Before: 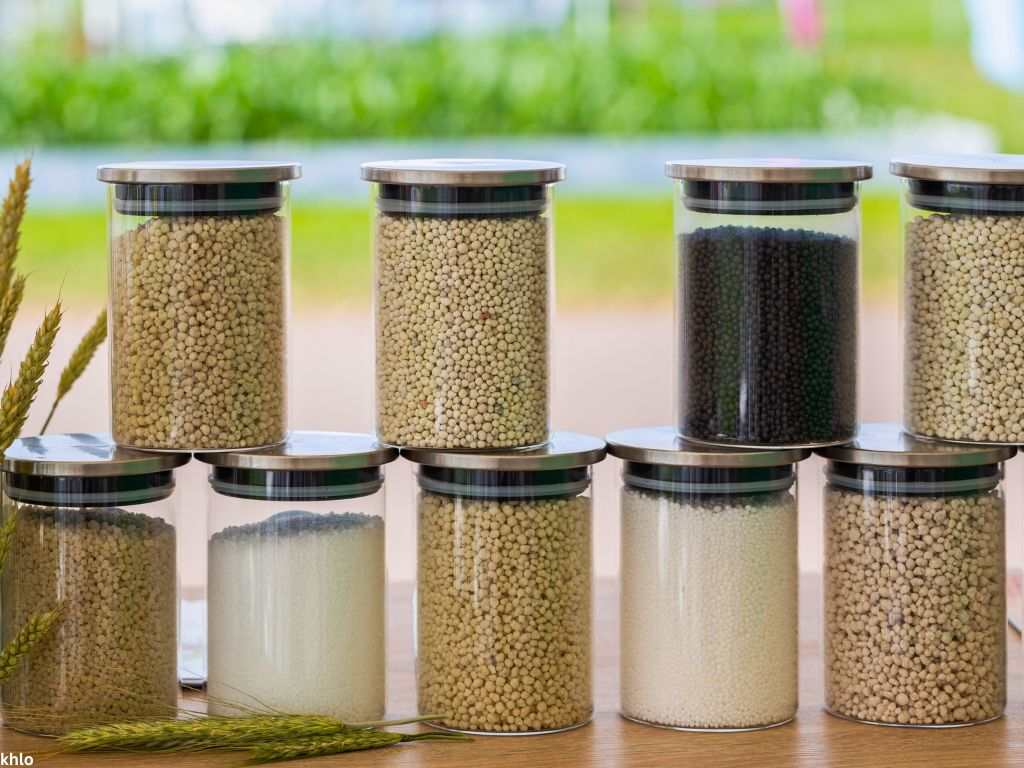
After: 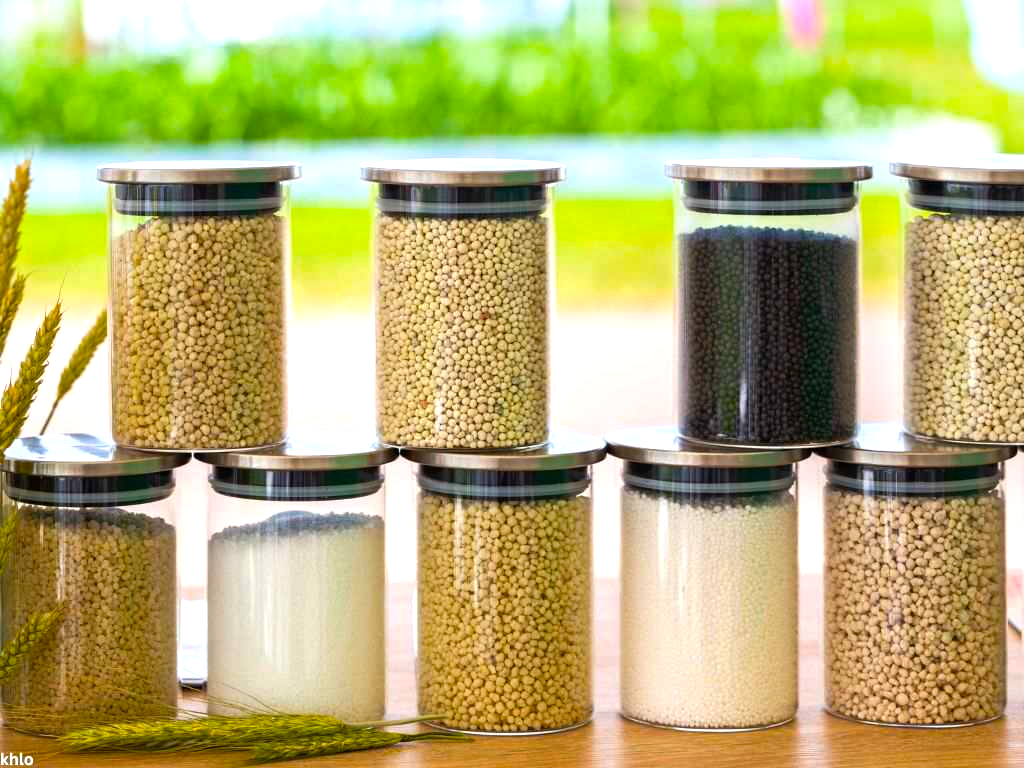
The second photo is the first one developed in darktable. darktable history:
color balance rgb: perceptual saturation grading › global saturation 29.422%, perceptual brilliance grading › global brilliance 18.245%
